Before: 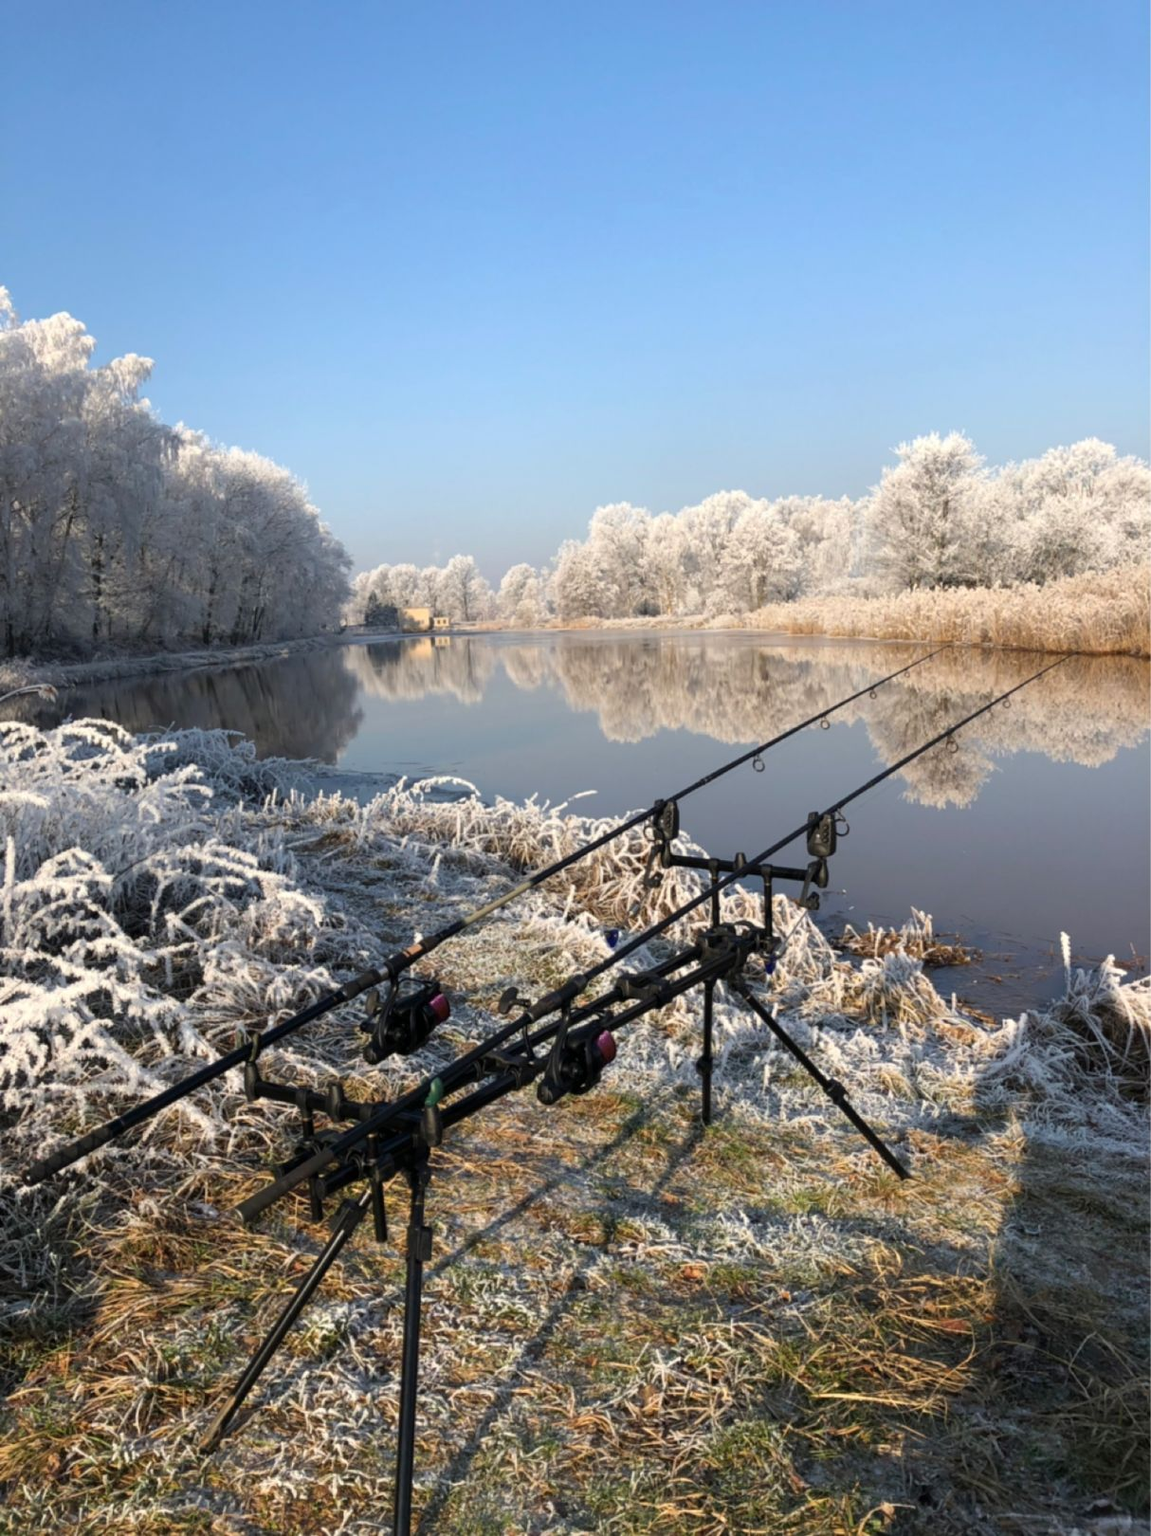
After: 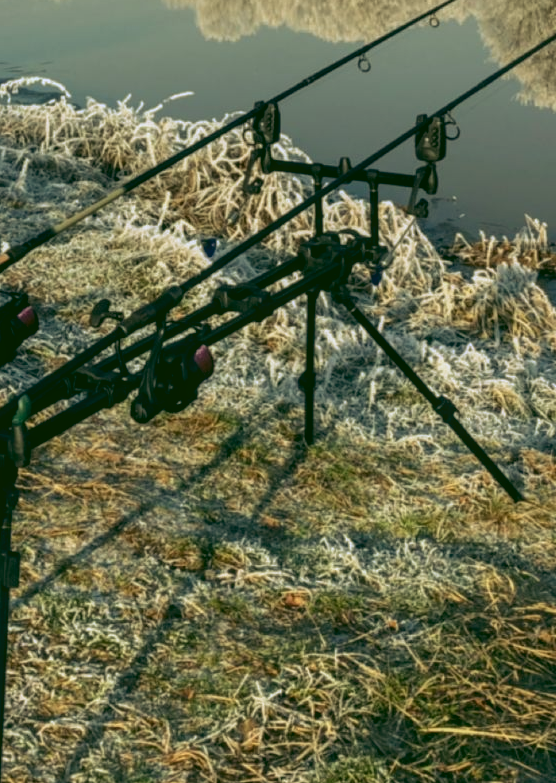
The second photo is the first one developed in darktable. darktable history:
crop: left 35.976%, top 45.819%, right 18.162%, bottom 5.807%
local contrast: on, module defaults
rgb curve: curves: ch0 [(0.123, 0.061) (0.995, 0.887)]; ch1 [(0.06, 0.116) (1, 0.906)]; ch2 [(0, 0) (0.824, 0.69) (1, 1)], mode RGB, independent channels, compensate middle gray true
